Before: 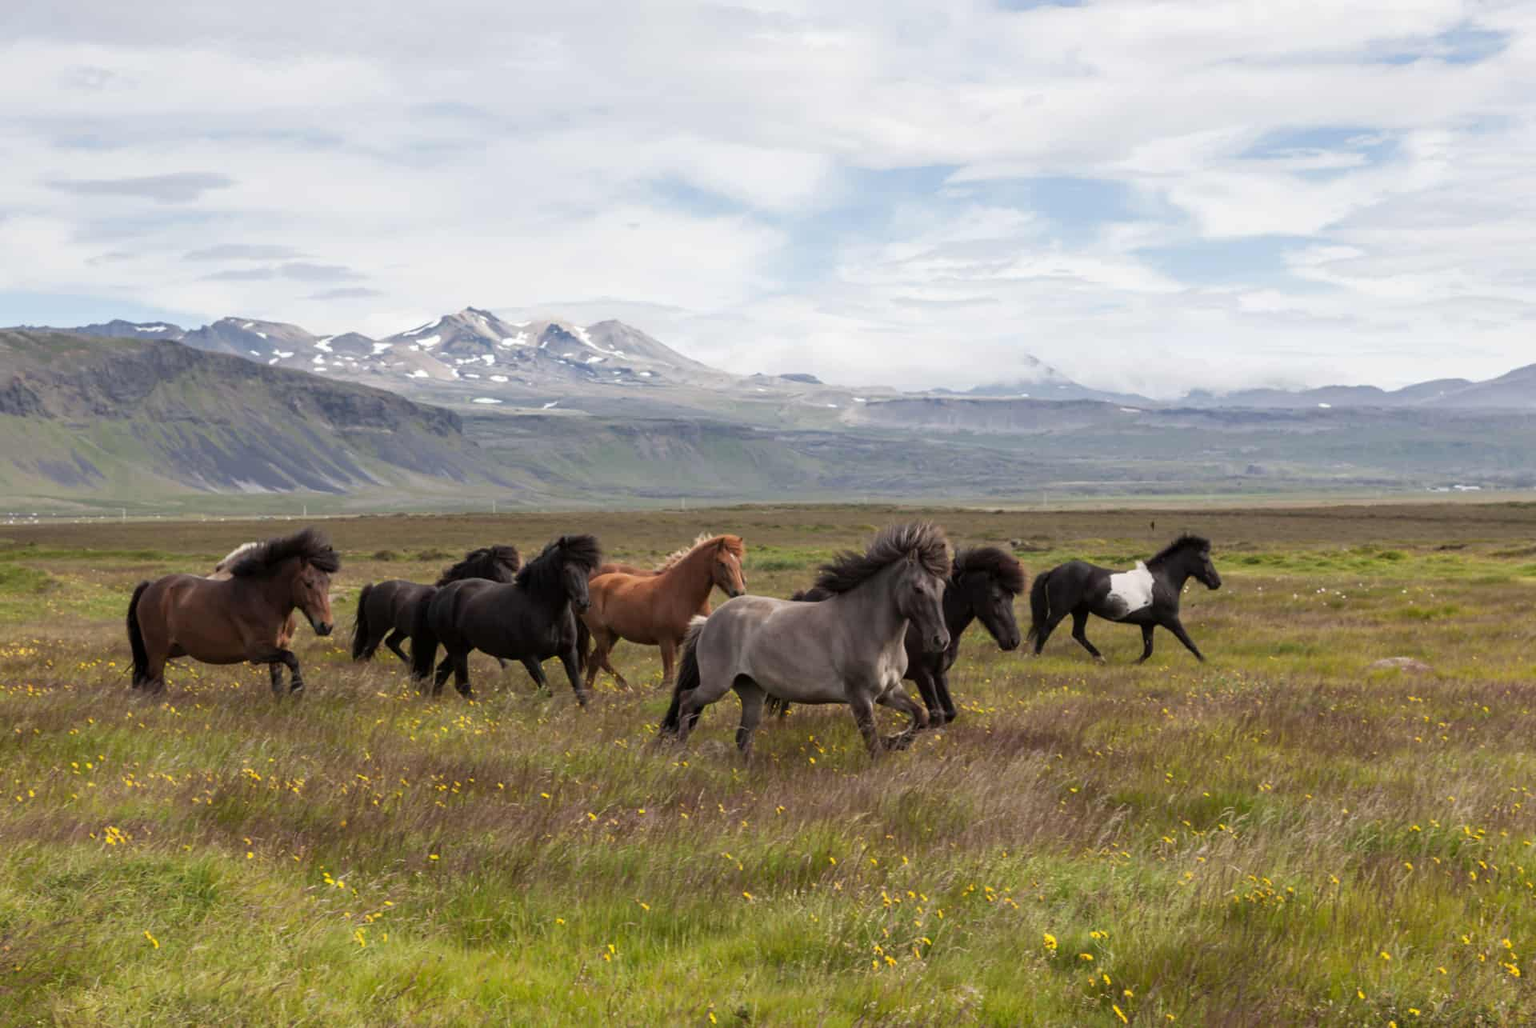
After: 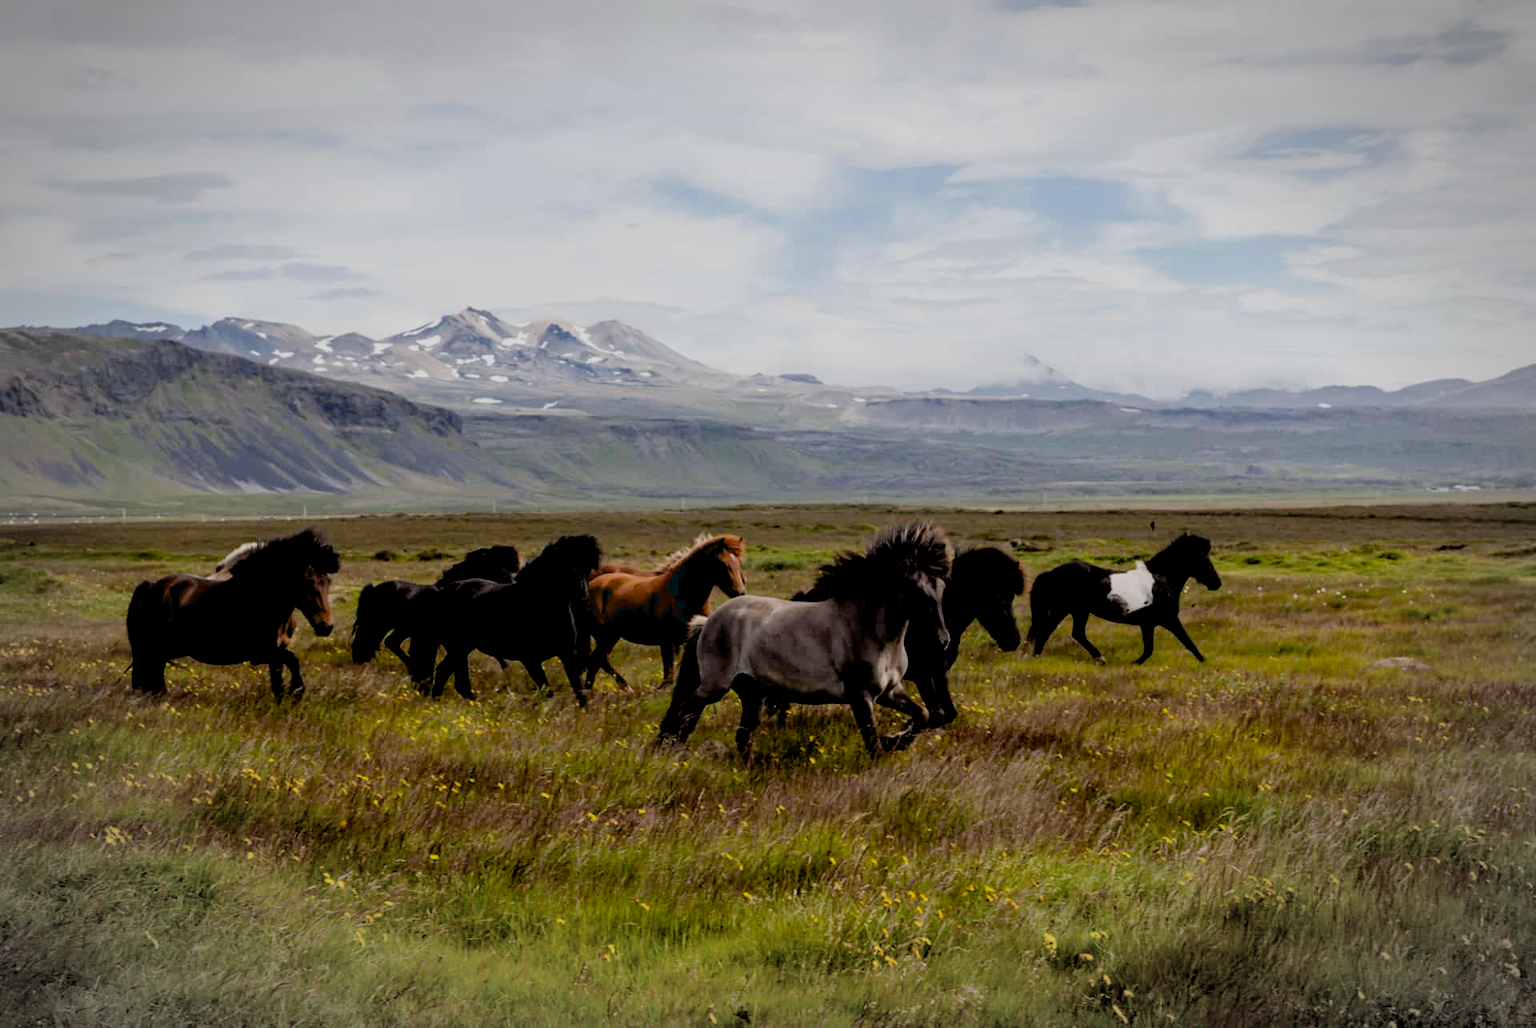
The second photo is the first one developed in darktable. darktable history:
exposure: black level correction 0.044, exposure -0.23 EV, compensate highlight preservation false
vignetting: fall-off start 79.59%, brightness -0.447, saturation -0.686, width/height ratio 1.326
filmic rgb: black relative exposure -7.73 EV, white relative exposure 4.36 EV, threshold 5.98 EV, target black luminance 0%, hardness 3.76, latitude 50.63%, contrast 1.069, highlights saturation mix 9.46%, shadows ↔ highlights balance -0.243%, enable highlight reconstruction true
